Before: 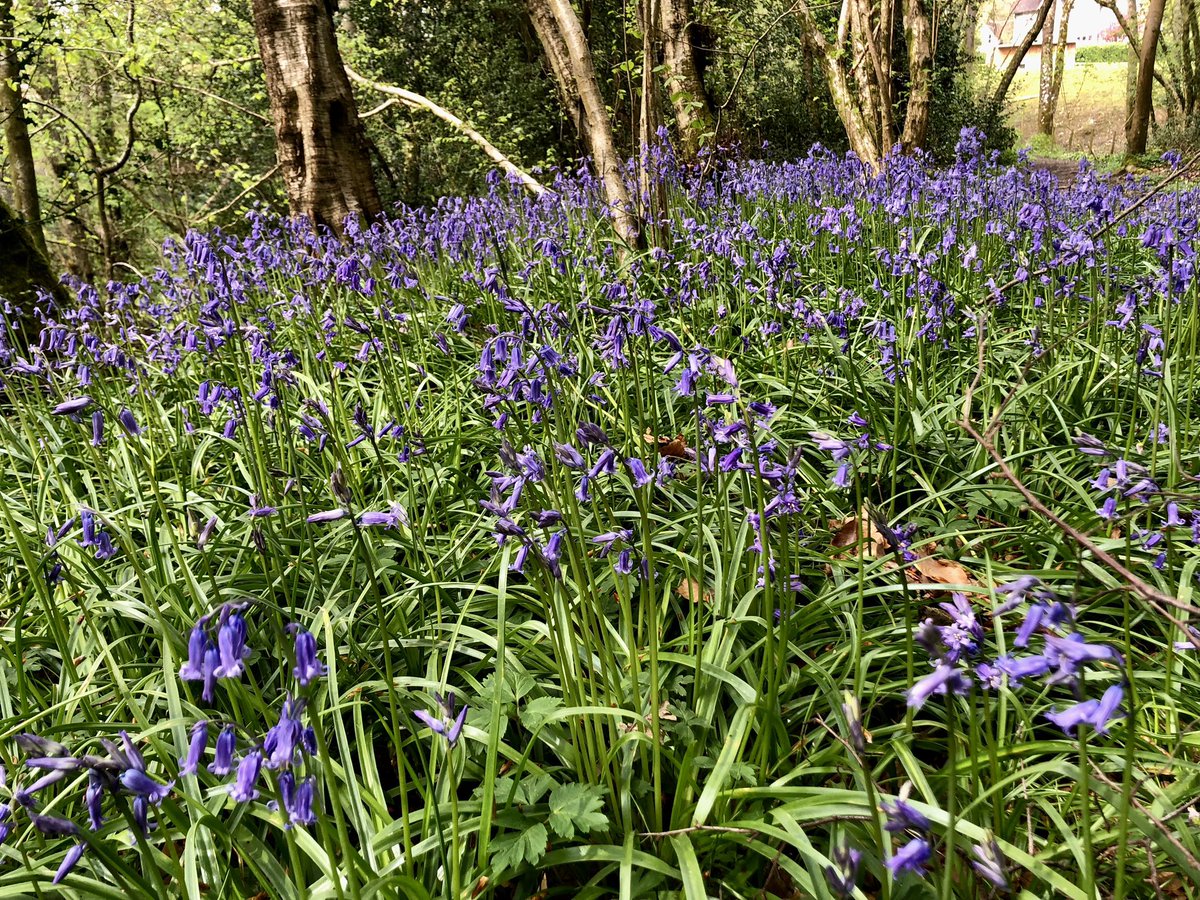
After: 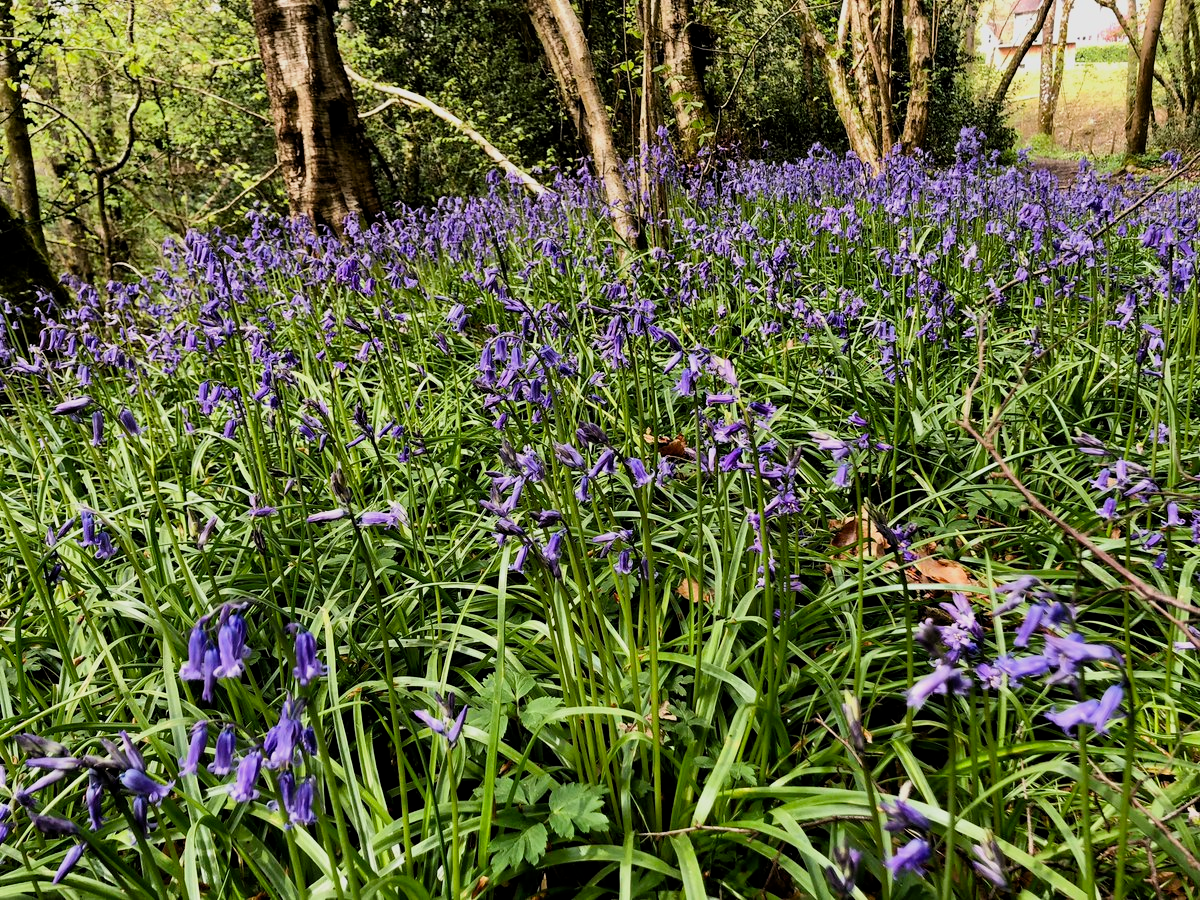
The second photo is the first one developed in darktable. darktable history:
filmic rgb: middle gray luminance 9.07%, black relative exposure -10.54 EV, white relative exposure 3.44 EV, target black luminance 0%, hardness 5.94, latitude 59.53%, contrast 1.091, highlights saturation mix 6.19%, shadows ↔ highlights balance 29.04%, iterations of high-quality reconstruction 10
